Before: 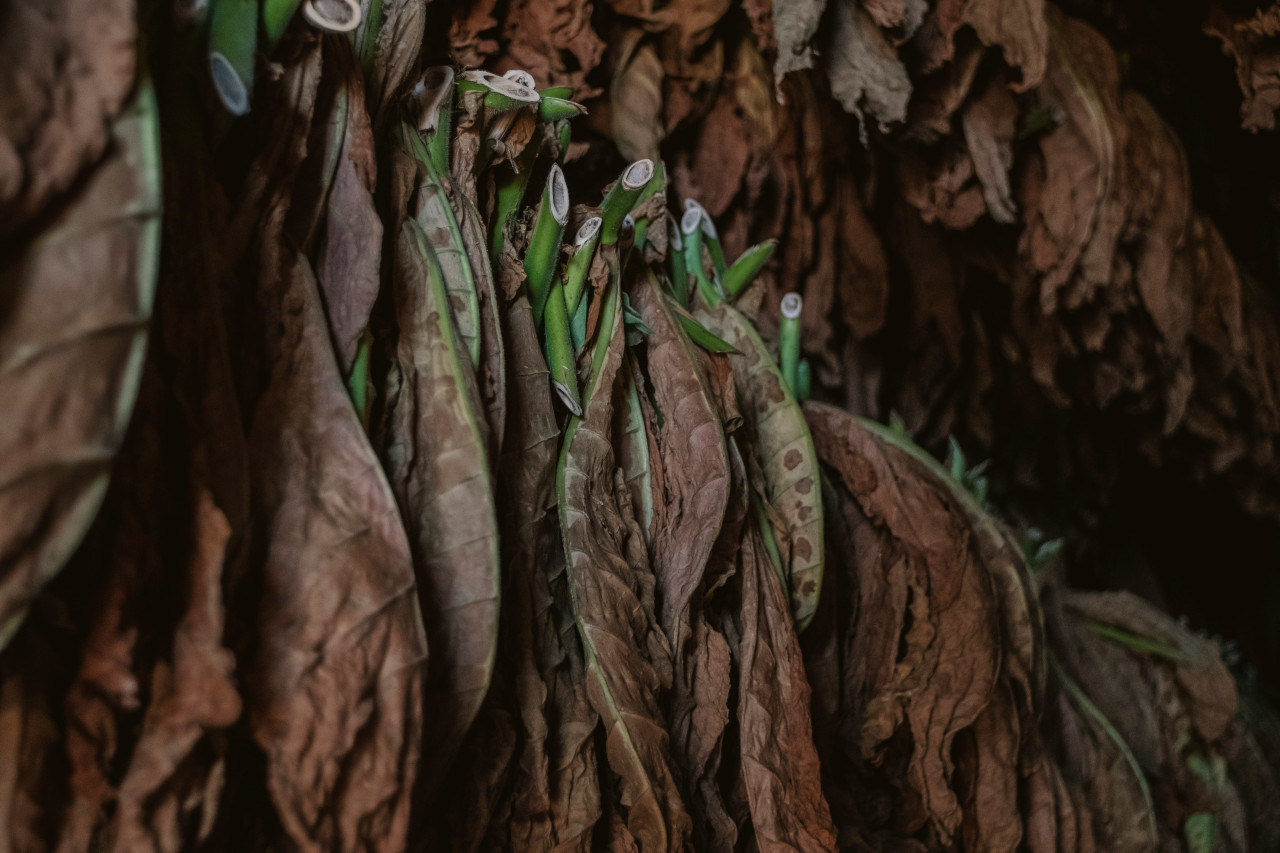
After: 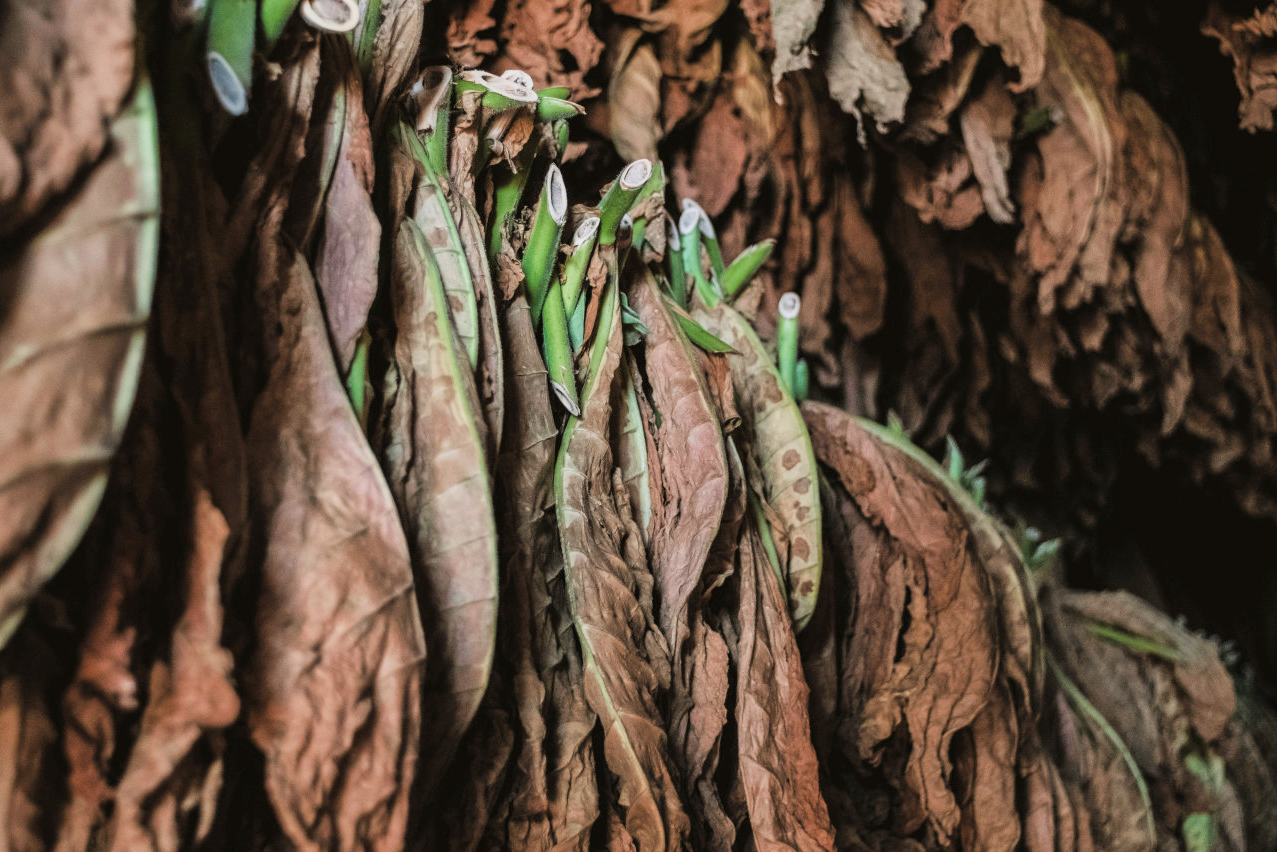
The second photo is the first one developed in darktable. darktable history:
filmic rgb: black relative exposure -7.26 EV, white relative exposure 5.06 EV, threshold 5.96 EV, hardness 3.2, color science v4 (2020), enable highlight reconstruction true
crop and rotate: left 0.176%, bottom 0.004%
exposure: black level correction 0, exposure 1.878 EV, compensate highlight preservation false
